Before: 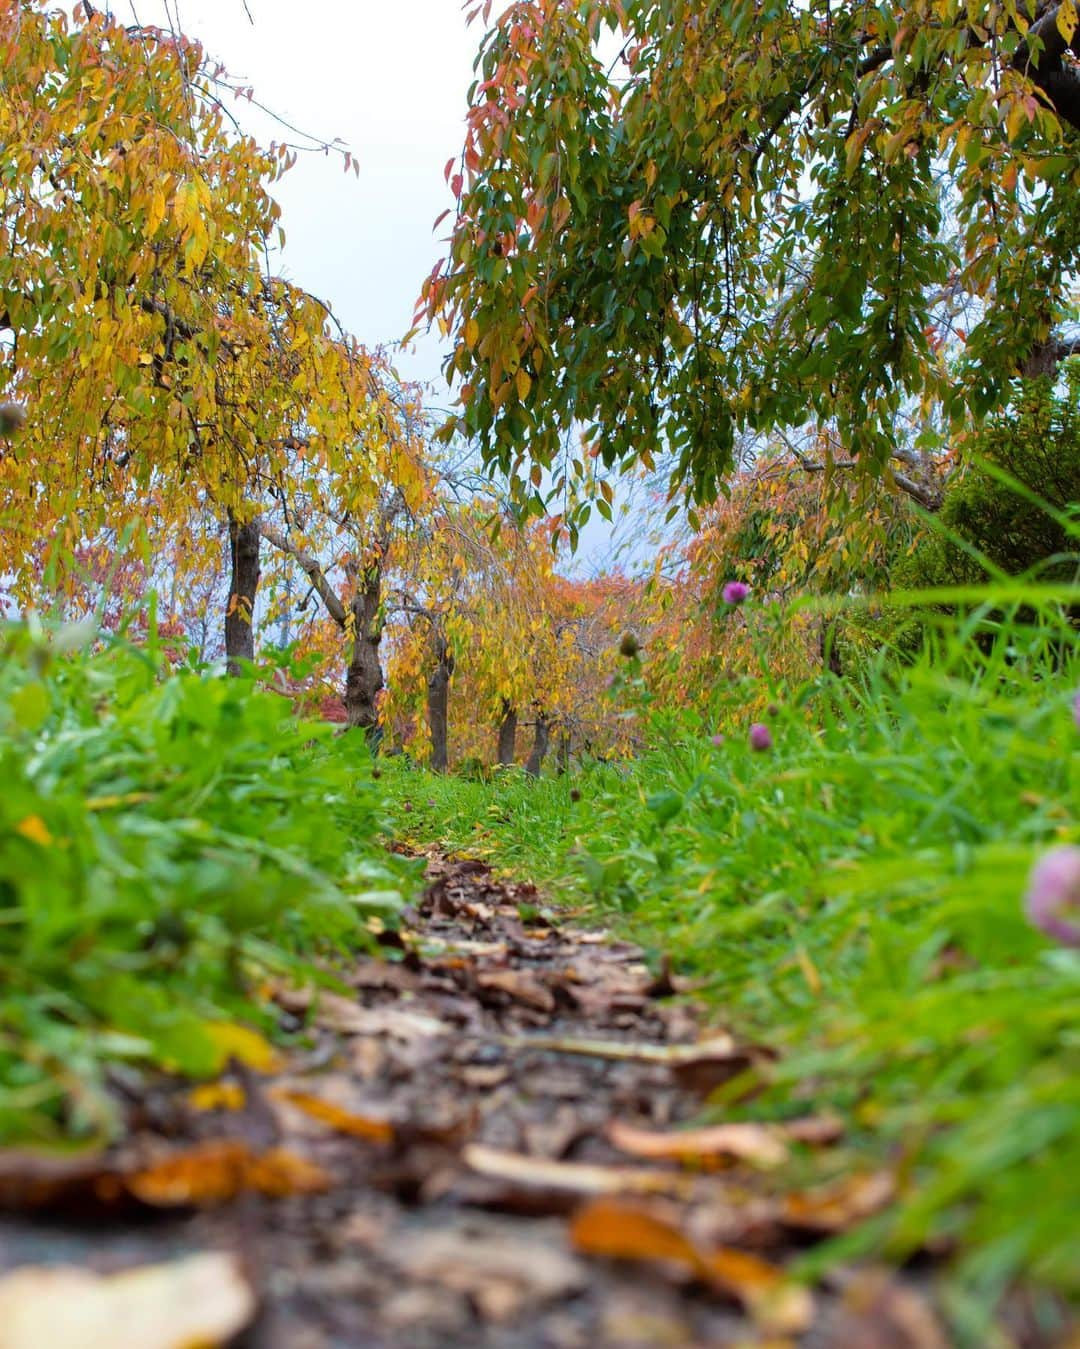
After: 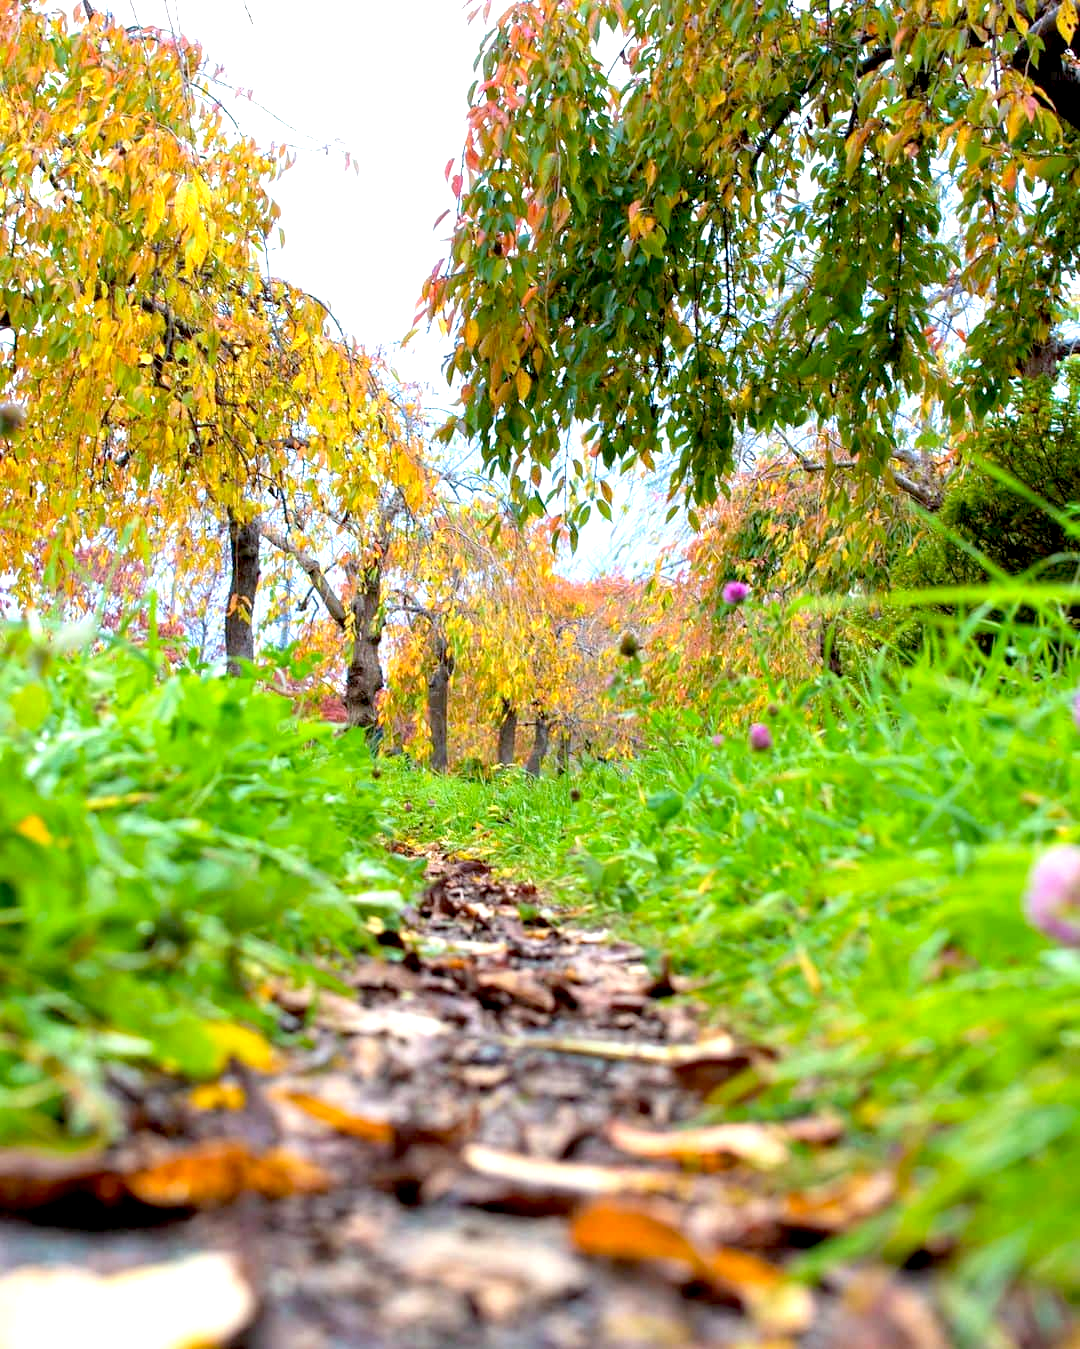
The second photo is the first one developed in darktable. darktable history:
exposure: black level correction 0.008, exposure 0.981 EV, compensate exposure bias true, compensate highlight preservation false
